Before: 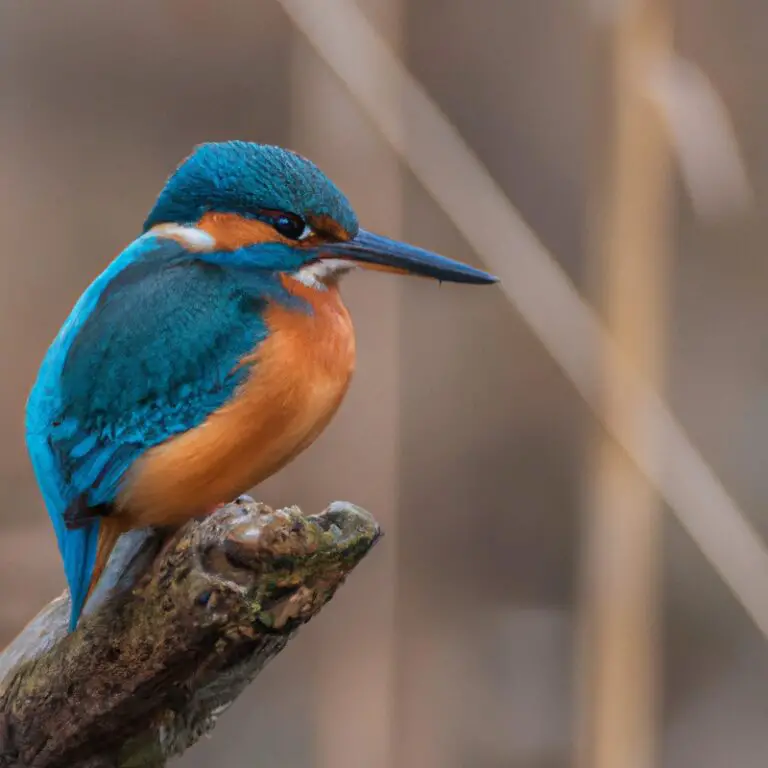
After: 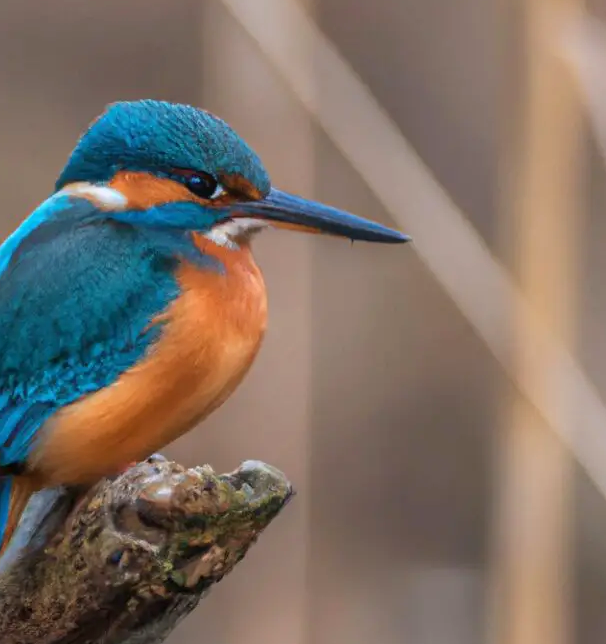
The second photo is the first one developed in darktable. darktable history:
crop: left 11.509%, top 5.366%, right 9.556%, bottom 10.707%
exposure: exposure 0.255 EV, compensate highlight preservation false
